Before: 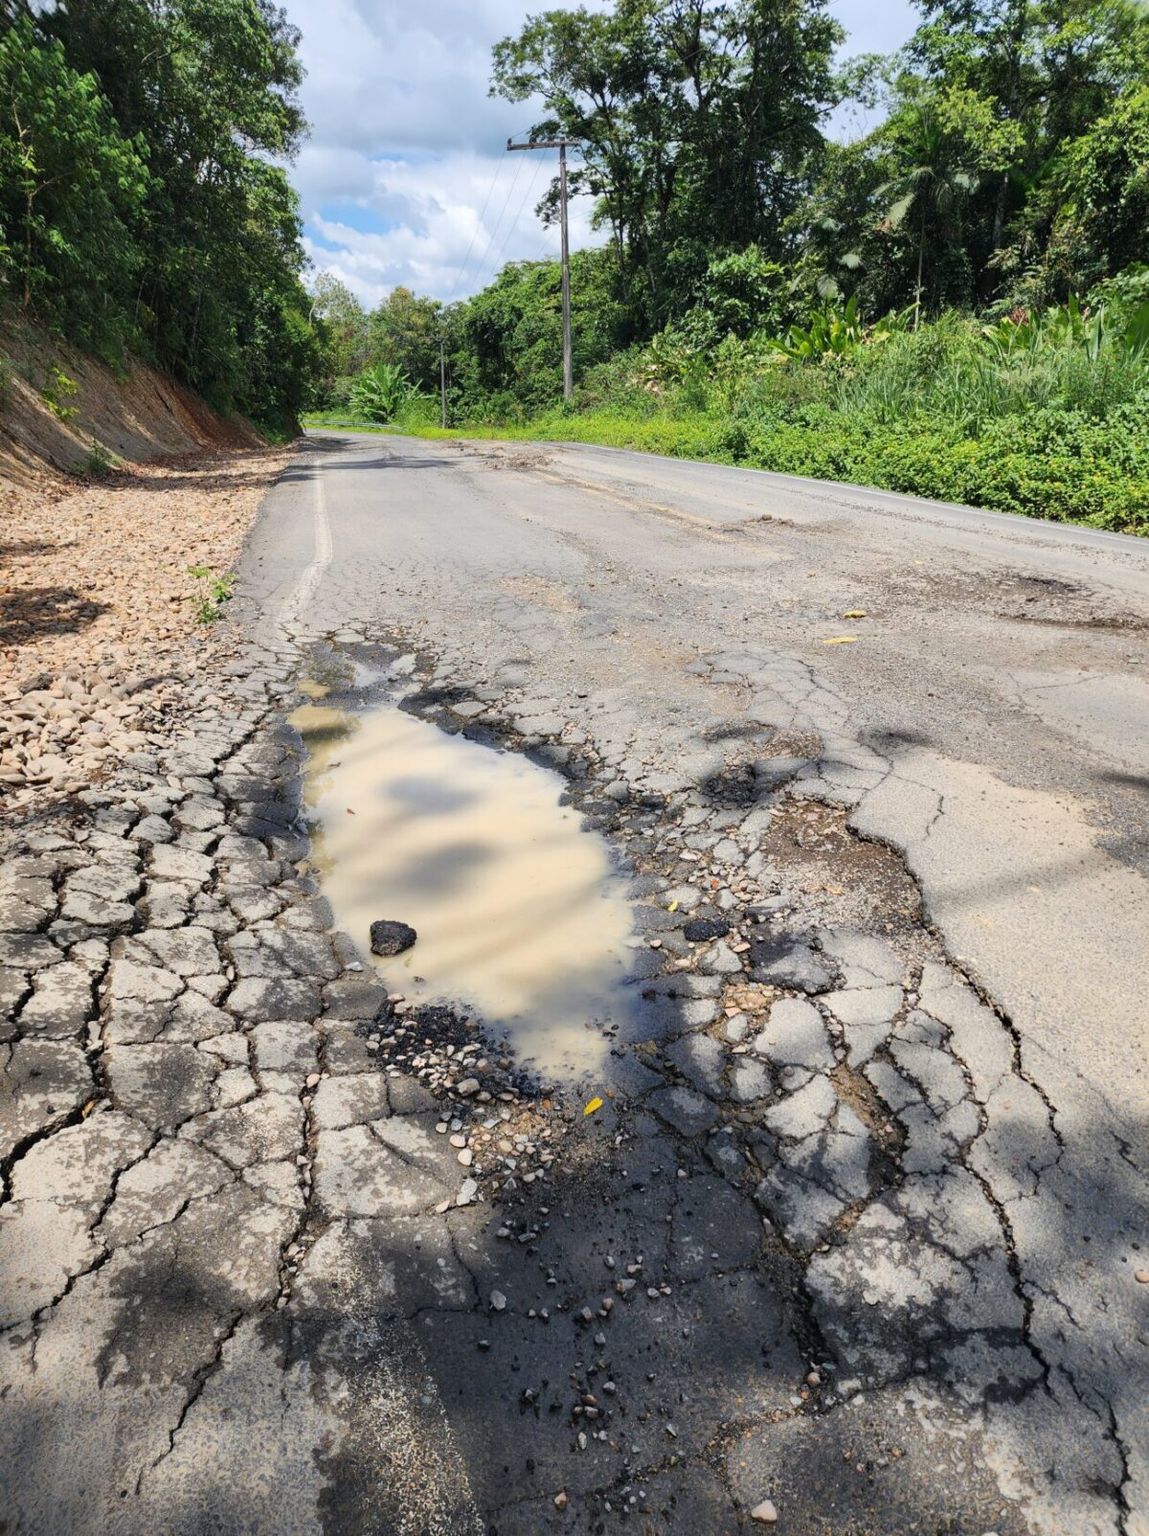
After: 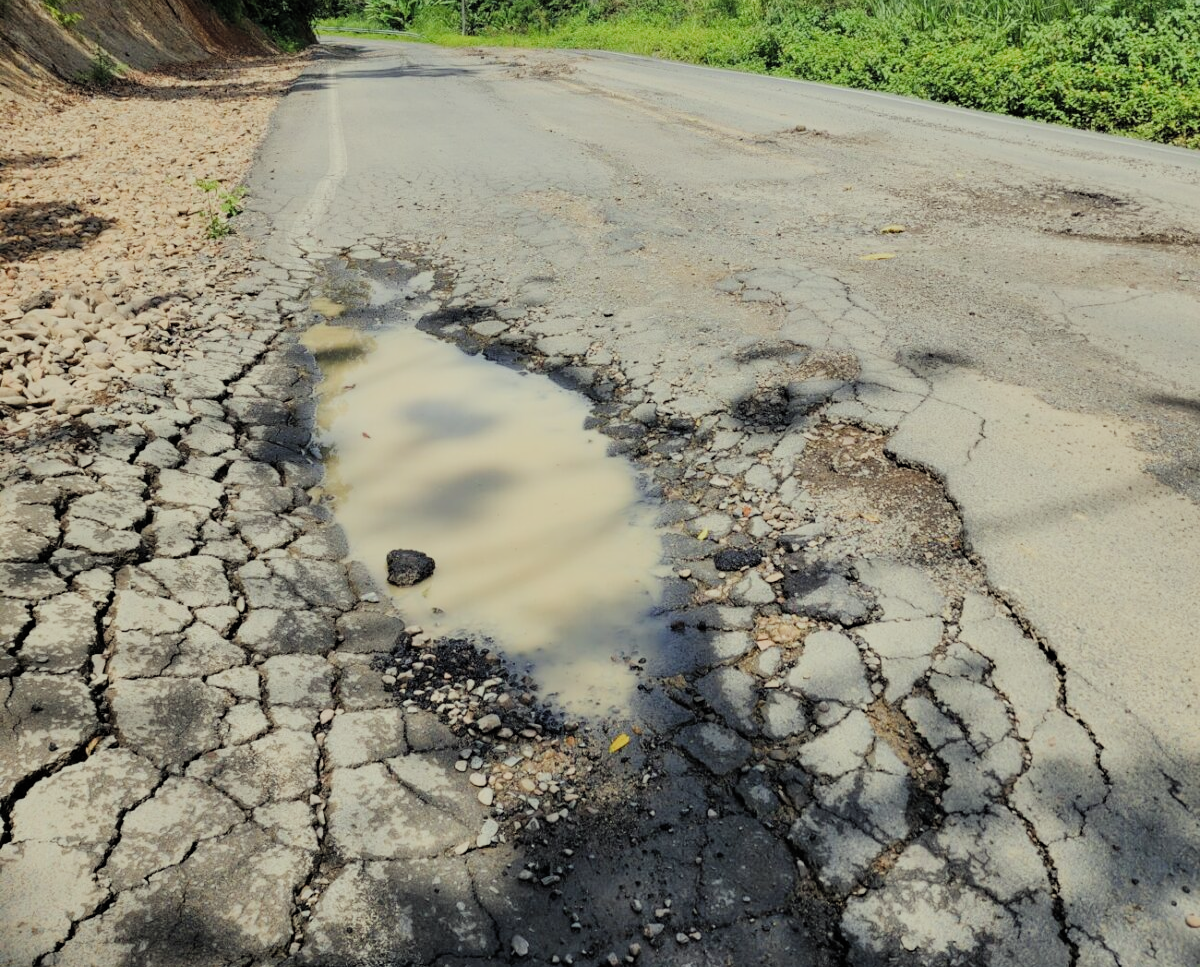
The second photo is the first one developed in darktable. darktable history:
color correction: highlights a* -4.44, highlights b* 6.94
crop and rotate: top 25.698%, bottom 13.978%
filmic rgb: black relative exposure -7.65 EV, white relative exposure 4.56 EV, threshold 3.05 EV, hardness 3.61, color science v4 (2020), enable highlight reconstruction true
